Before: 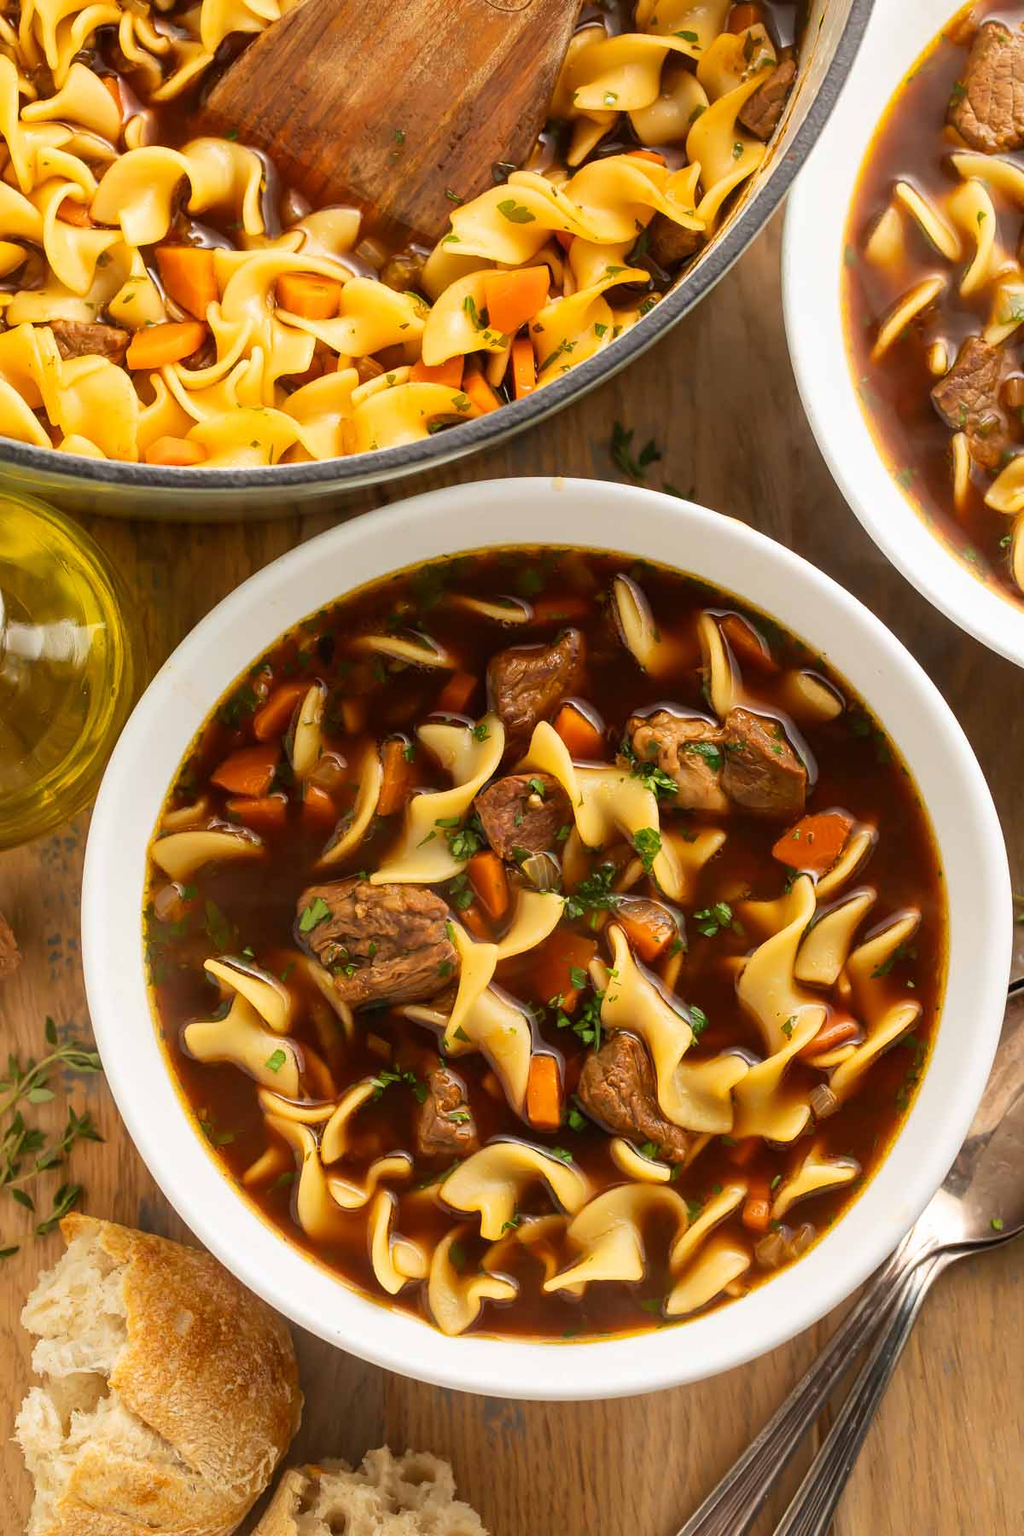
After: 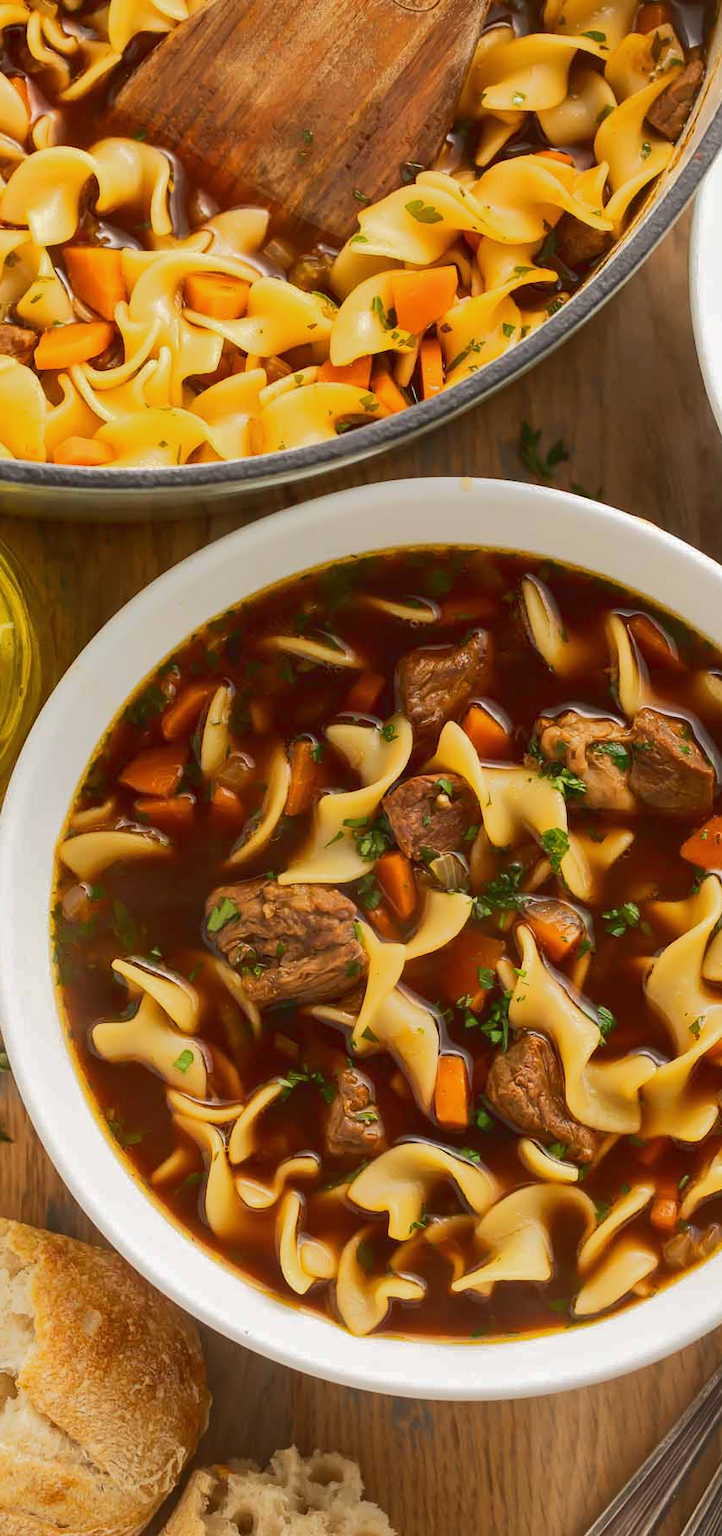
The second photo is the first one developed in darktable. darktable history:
tone curve: curves: ch0 [(0, 0) (0.003, 0.096) (0.011, 0.096) (0.025, 0.098) (0.044, 0.099) (0.069, 0.106) (0.1, 0.128) (0.136, 0.153) (0.177, 0.186) (0.224, 0.218) (0.277, 0.265) (0.335, 0.316) (0.399, 0.374) (0.468, 0.445) (0.543, 0.526) (0.623, 0.605) (0.709, 0.681) (0.801, 0.758) (0.898, 0.819) (1, 1)], color space Lab, linked channels, preserve colors none
crop and rotate: left 9.065%, right 20.293%
